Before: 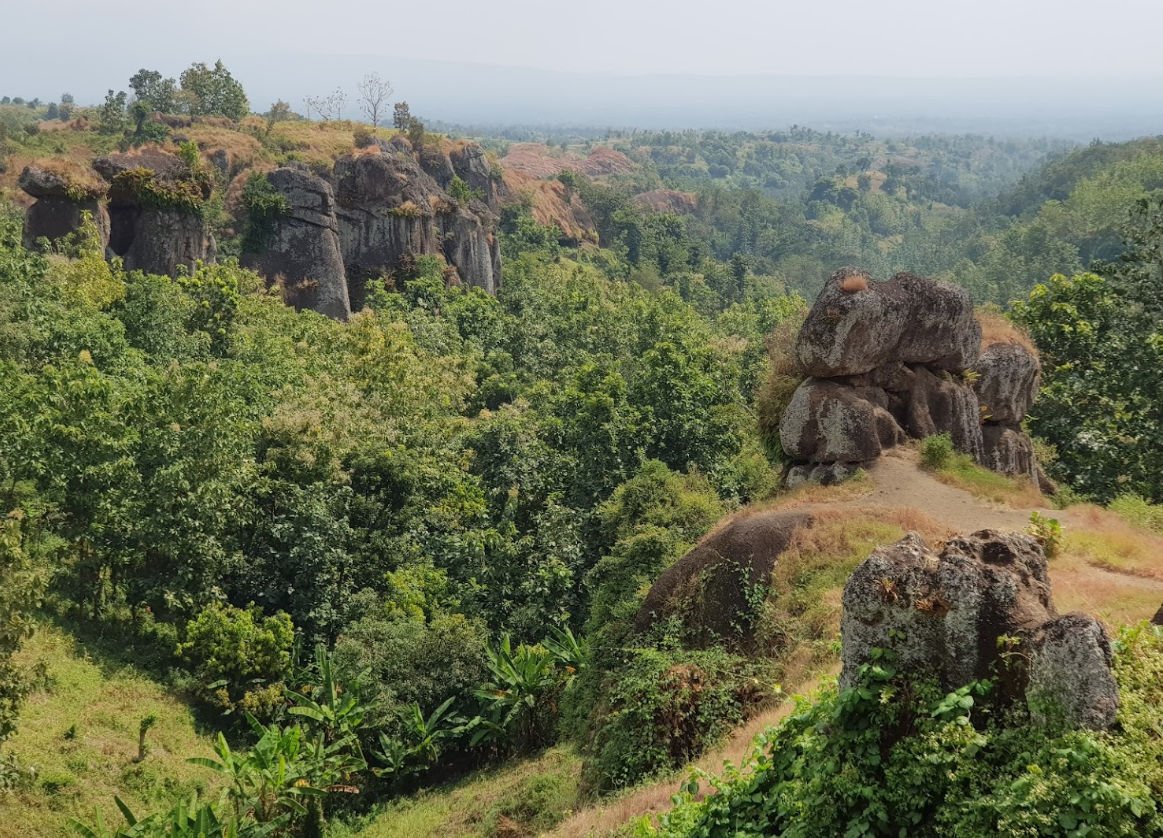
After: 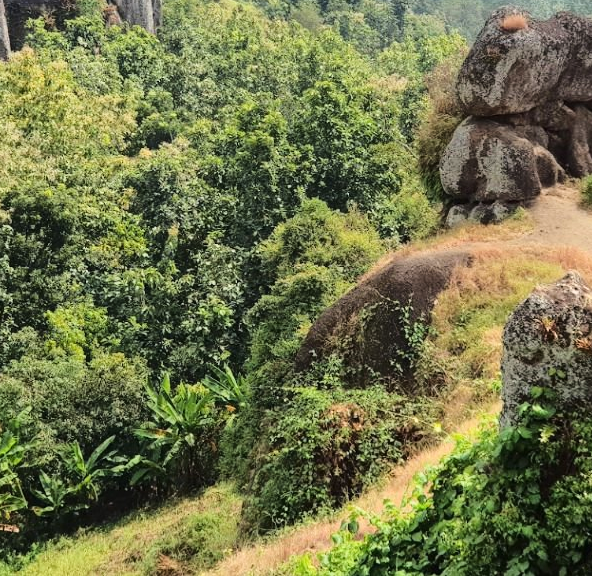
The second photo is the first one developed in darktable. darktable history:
crop and rotate: left 29.237%, top 31.152%, right 19.807%
base curve: curves: ch0 [(0, 0) (0.028, 0.03) (0.121, 0.232) (0.46, 0.748) (0.859, 0.968) (1, 1)]
